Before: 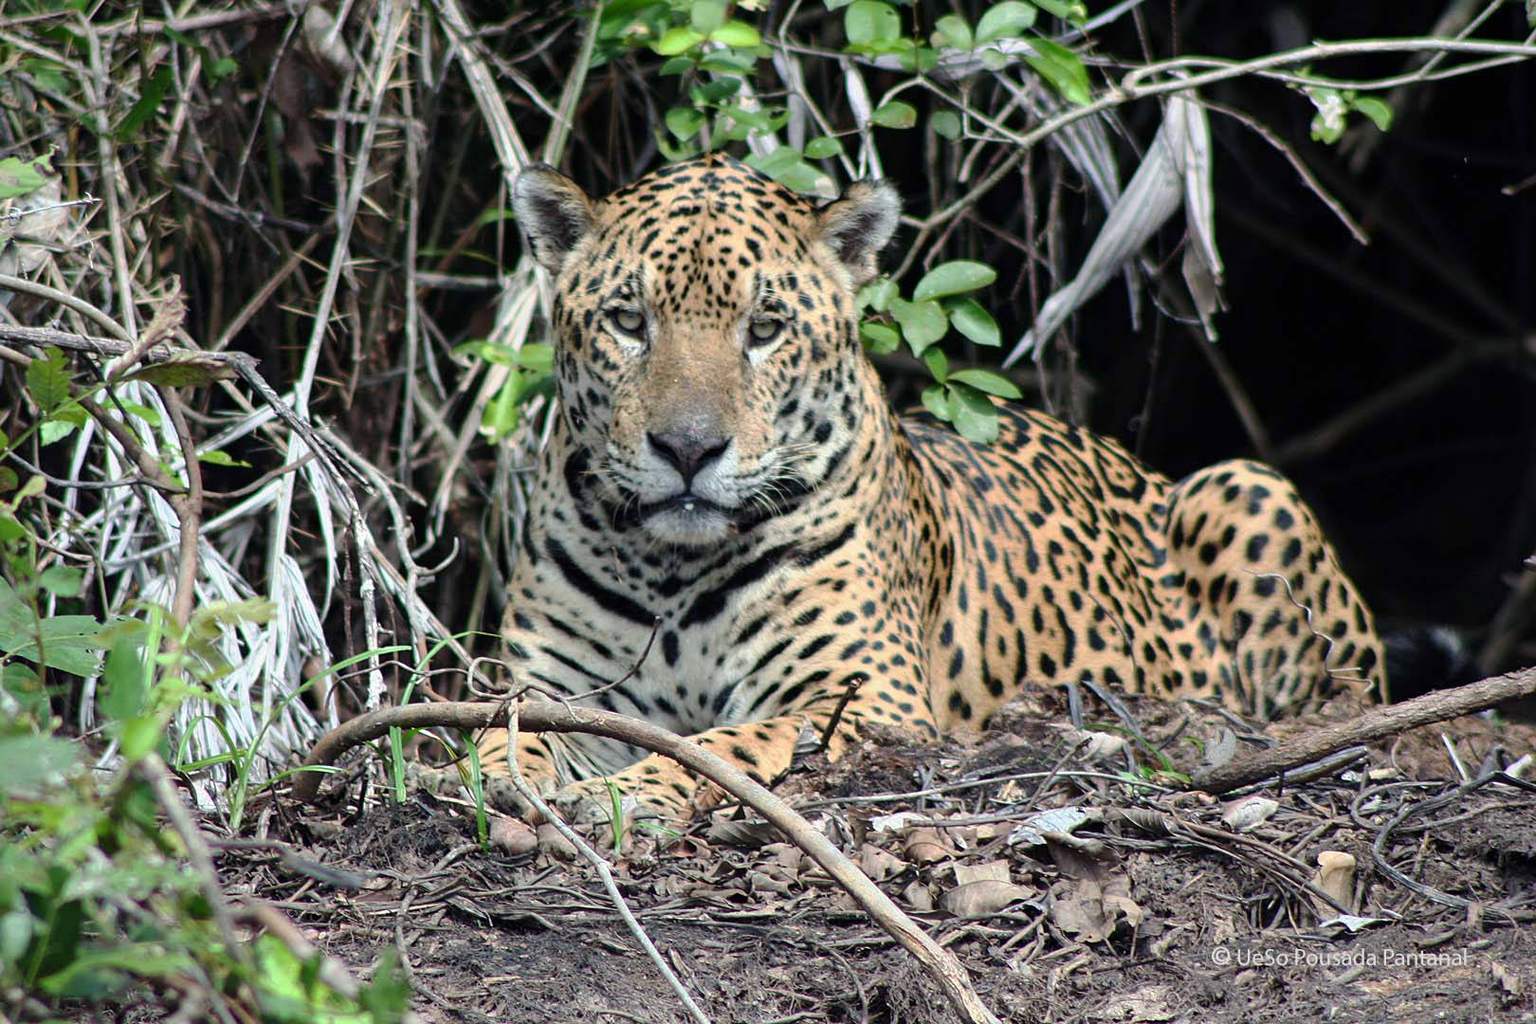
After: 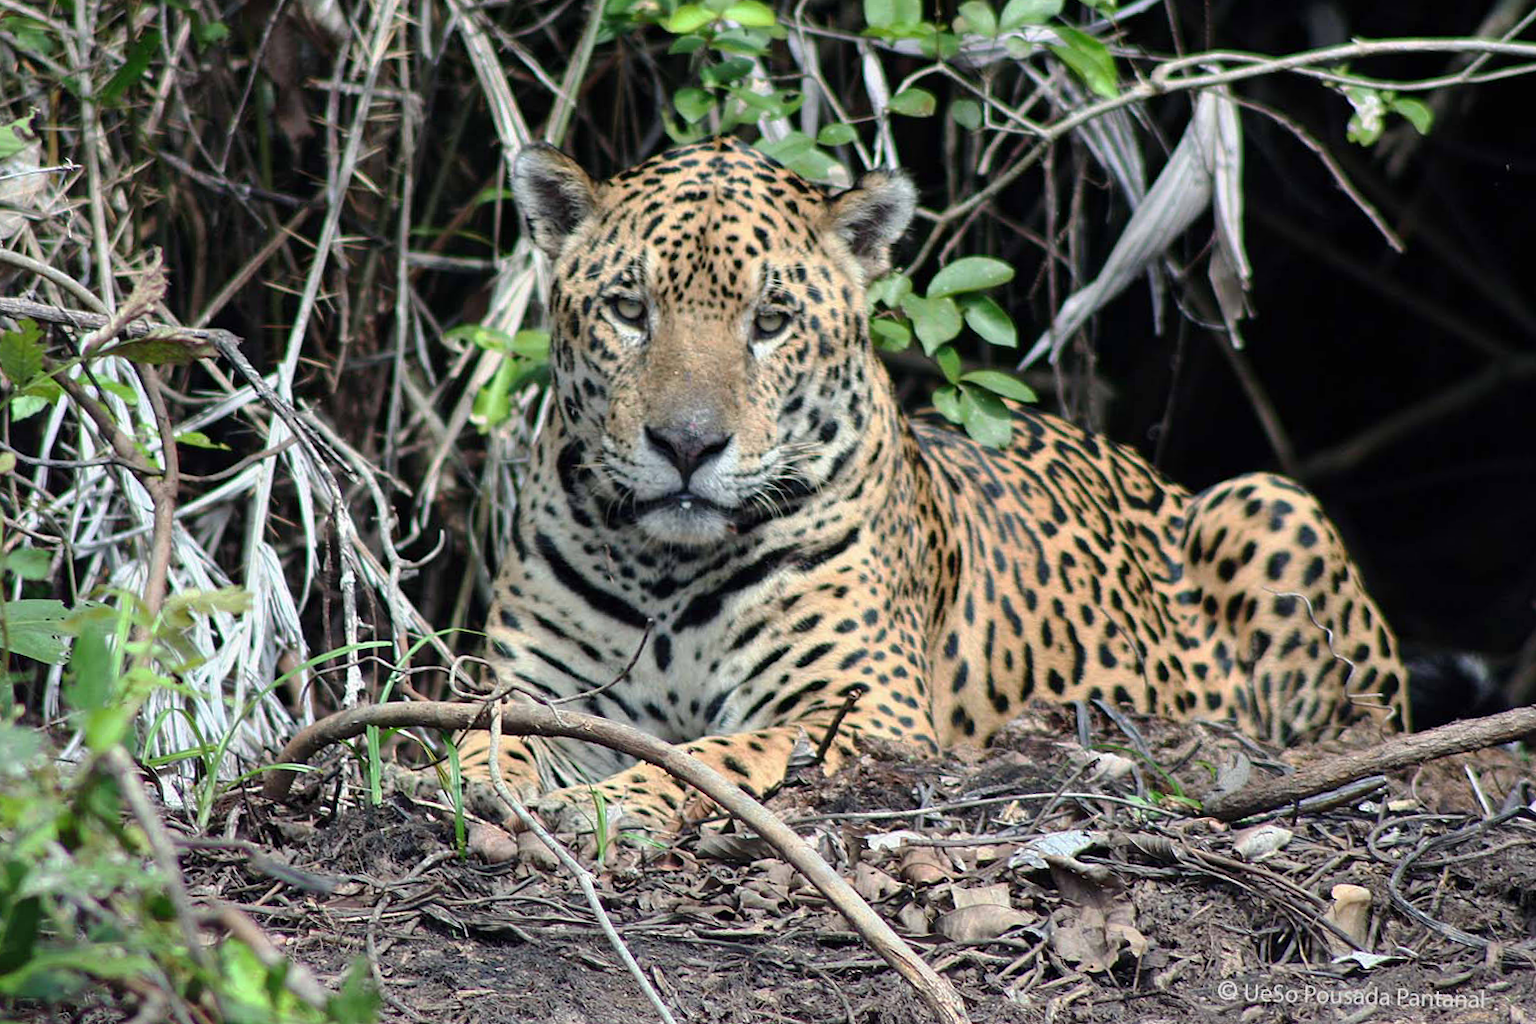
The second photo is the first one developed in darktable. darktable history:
crop and rotate: angle -1.7°
